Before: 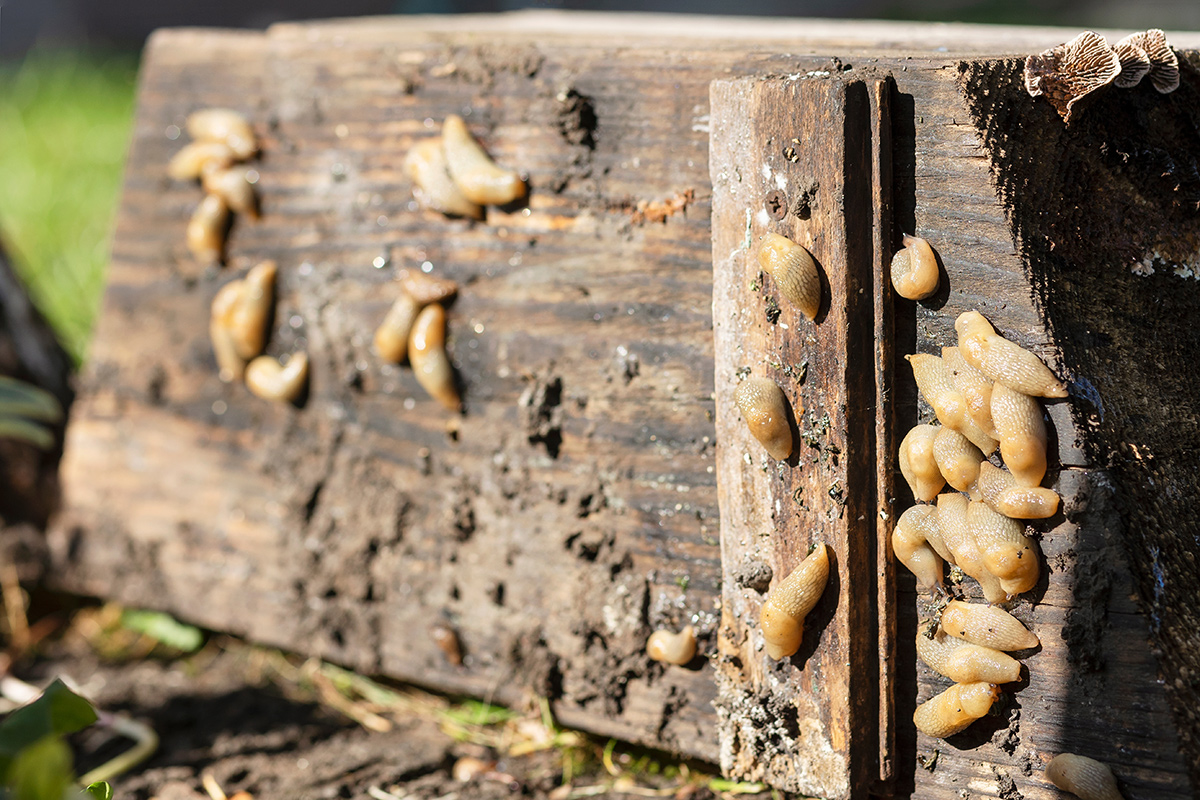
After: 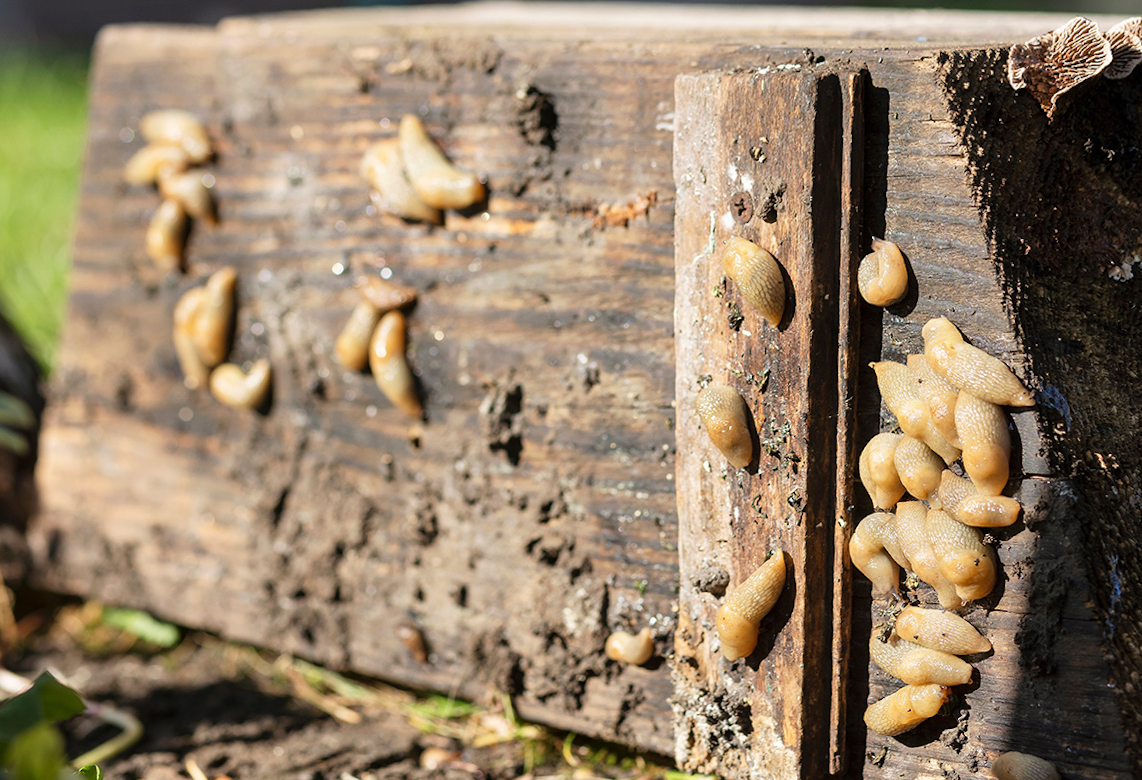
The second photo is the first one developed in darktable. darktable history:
velvia: strength 9.25%
rotate and perspective: rotation 0.074°, lens shift (vertical) 0.096, lens shift (horizontal) -0.041, crop left 0.043, crop right 0.952, crop top 0.024, crop bottom 0.979
